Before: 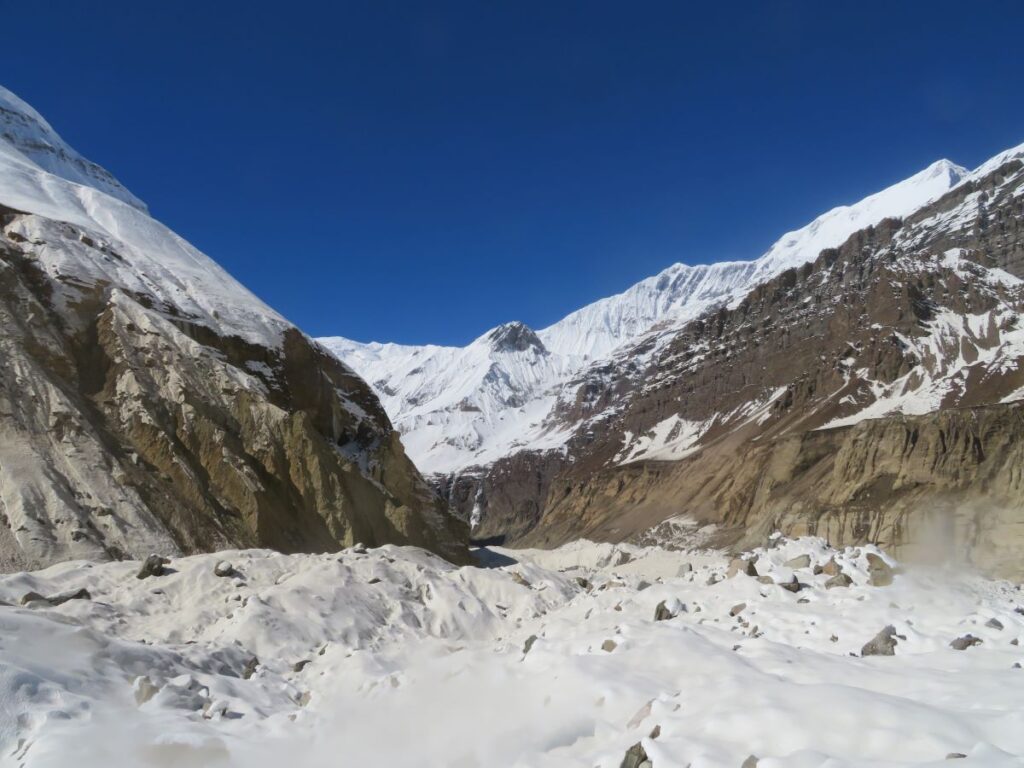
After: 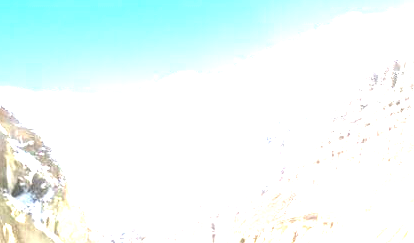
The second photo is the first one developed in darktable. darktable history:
local contrast: detail 130%
exposure: black level correction 0, exposure 4.027 EV, compensate highlight preservation false
crop: left 31.842%, top 32.467%, right 27.651%, bottom 35.83%
